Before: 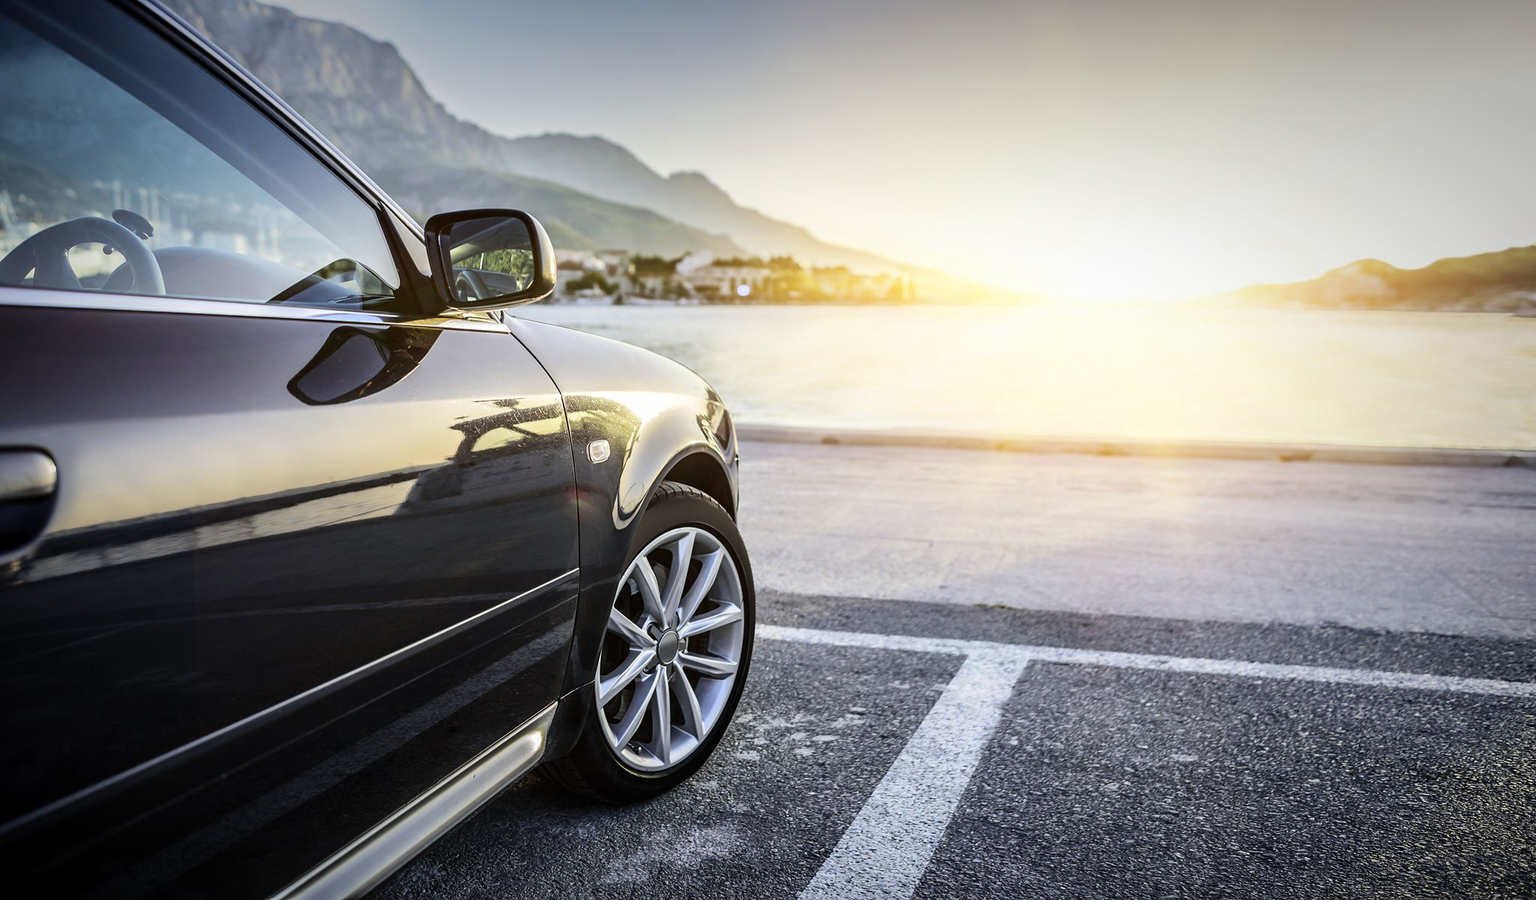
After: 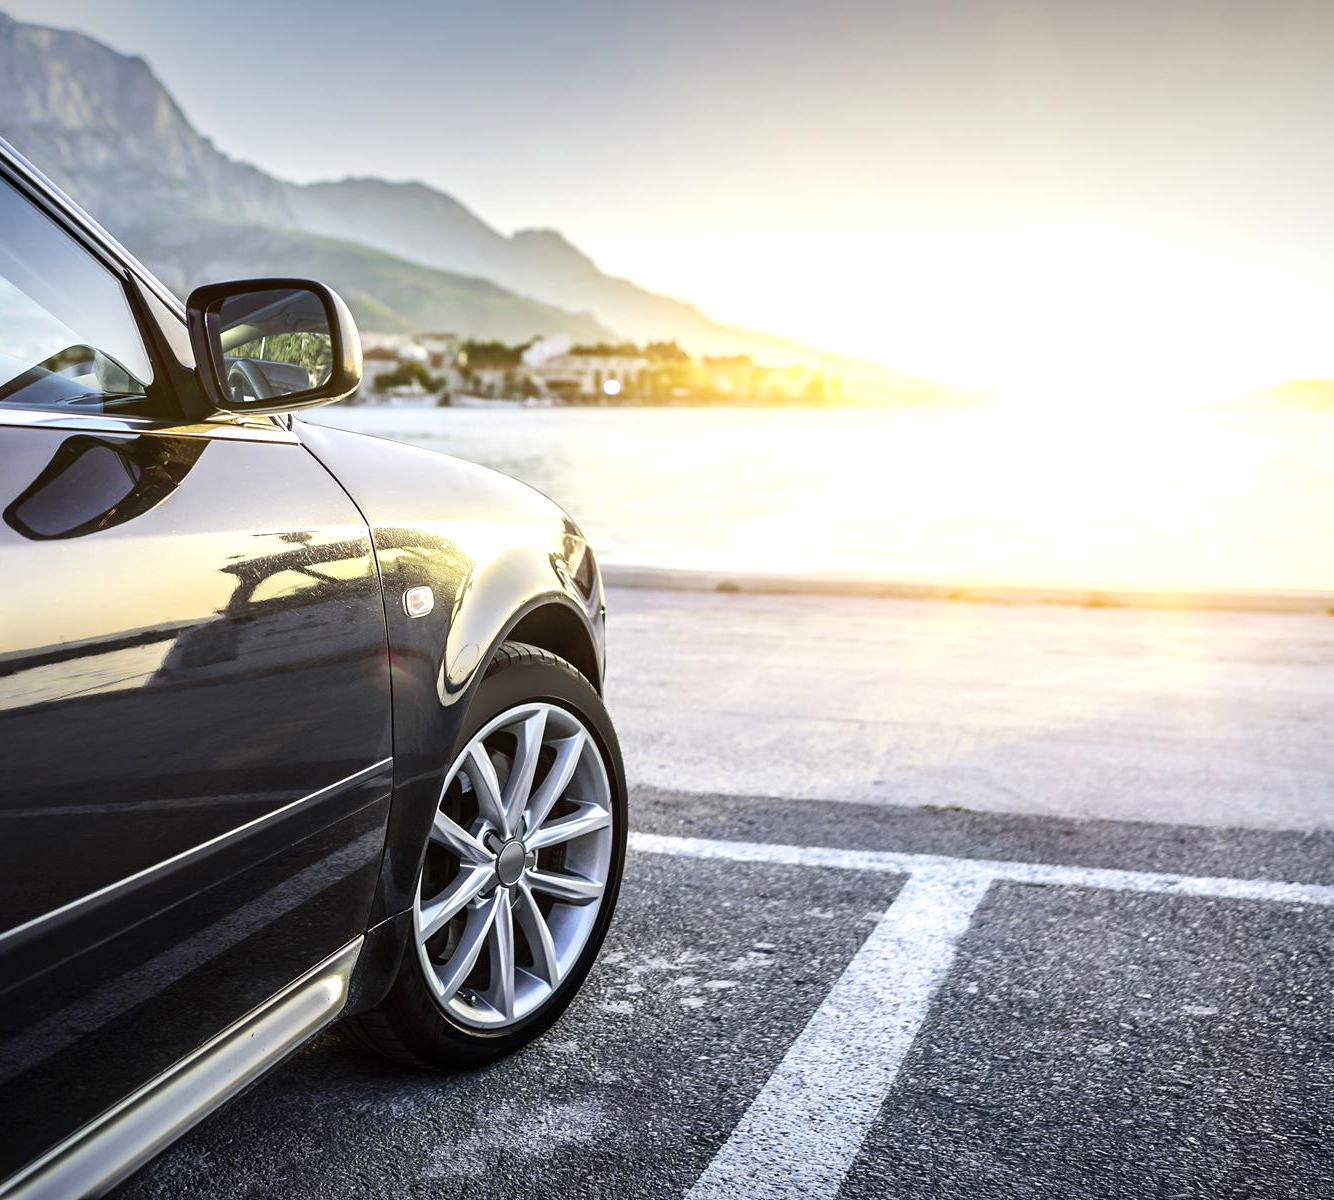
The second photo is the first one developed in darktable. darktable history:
exposure: exposure 0.377 EV, compensate highlight preservation false
crop and rotate: left 18.59%, right 16.287%
